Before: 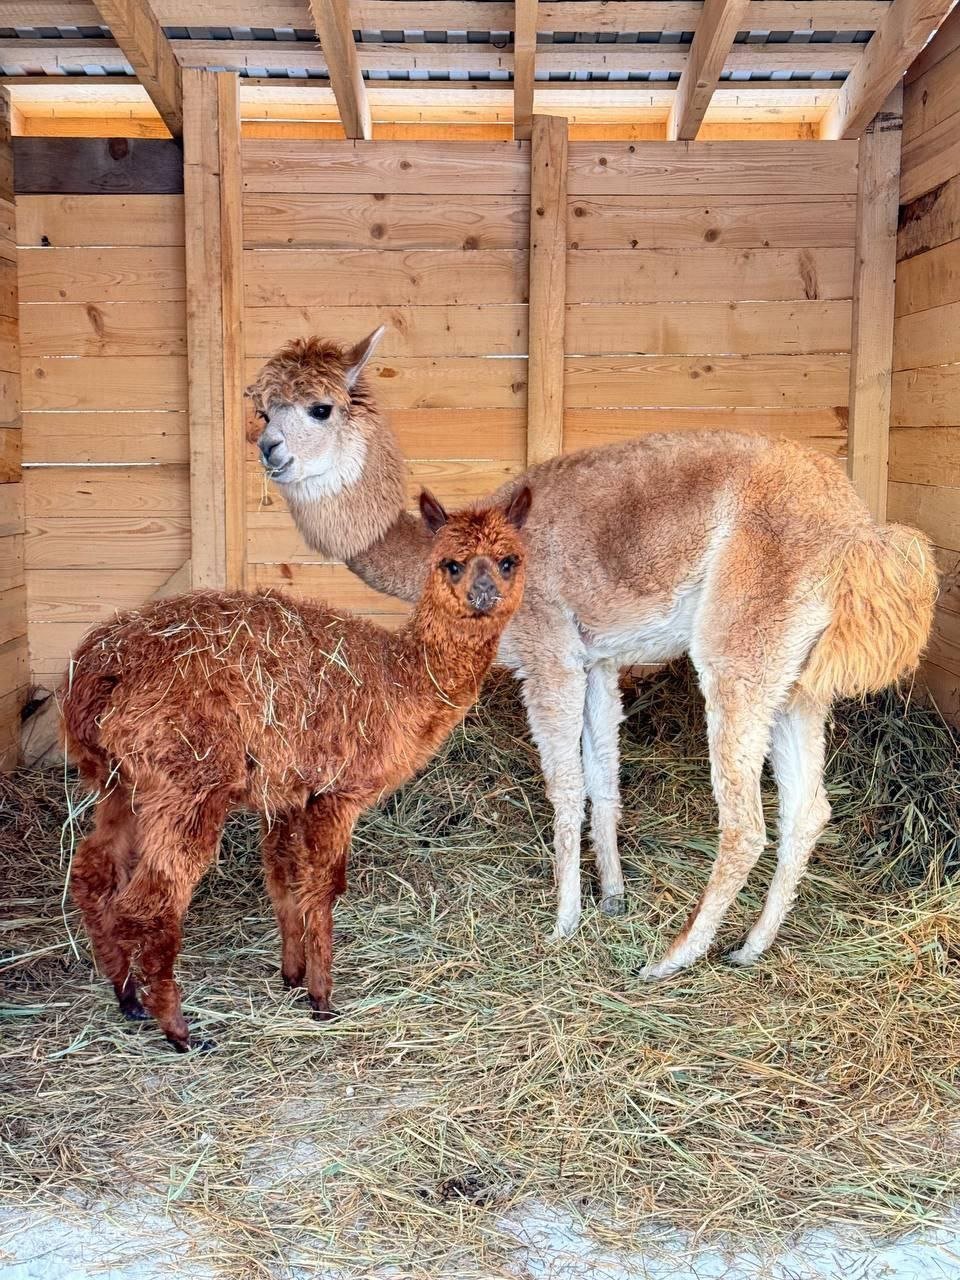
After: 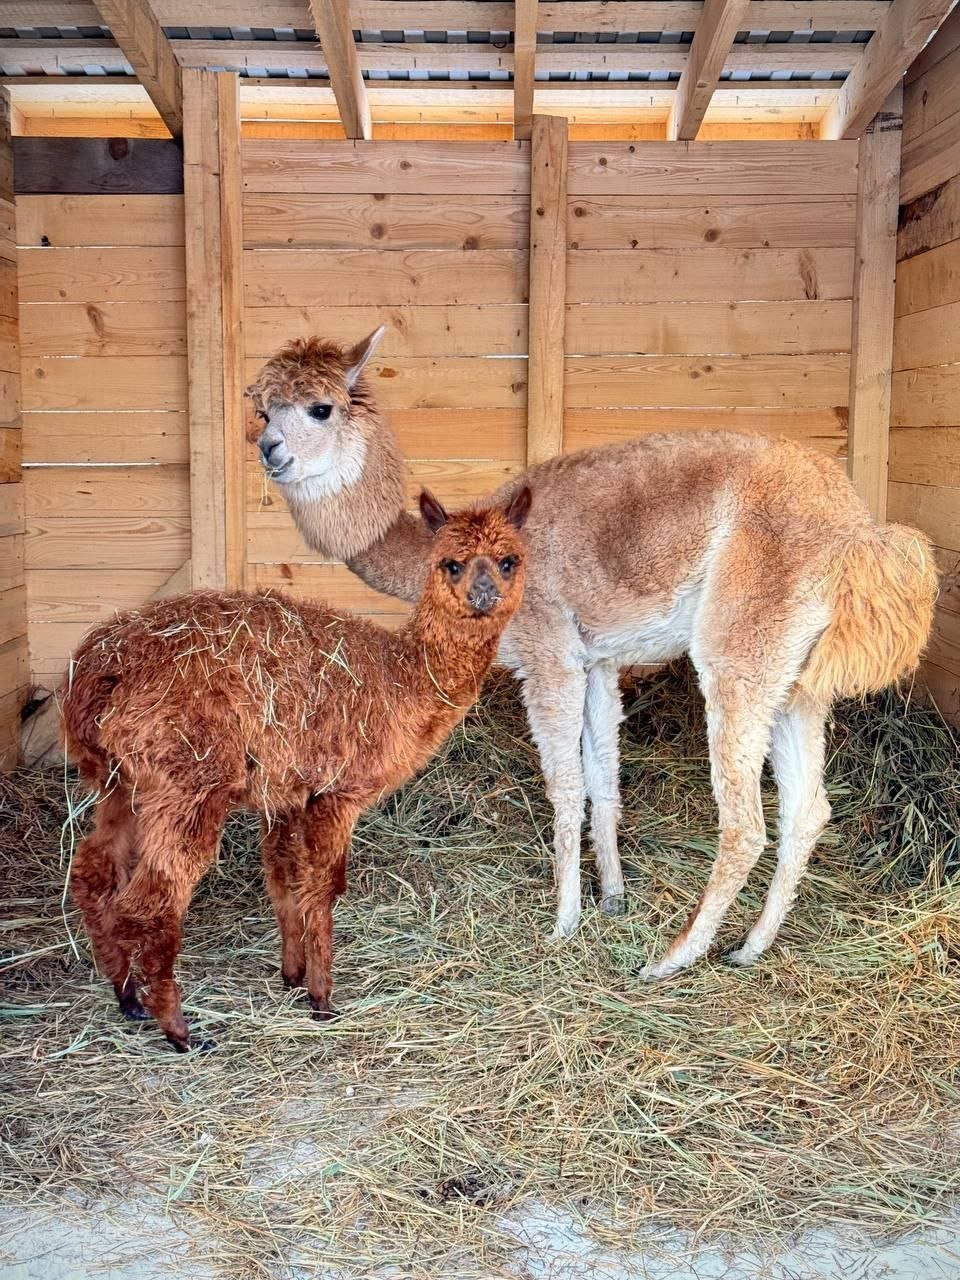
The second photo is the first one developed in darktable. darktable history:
vignetting: fall-off start 91.4%, unbound false
